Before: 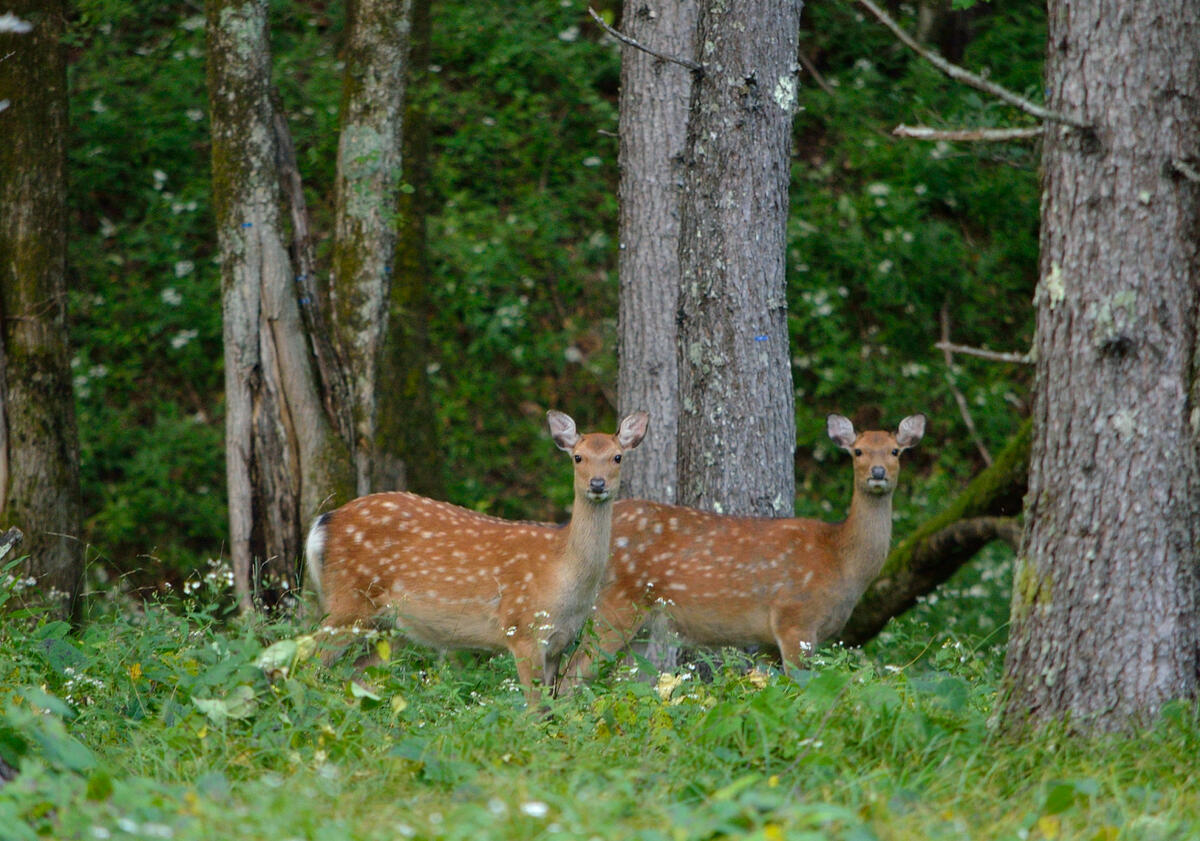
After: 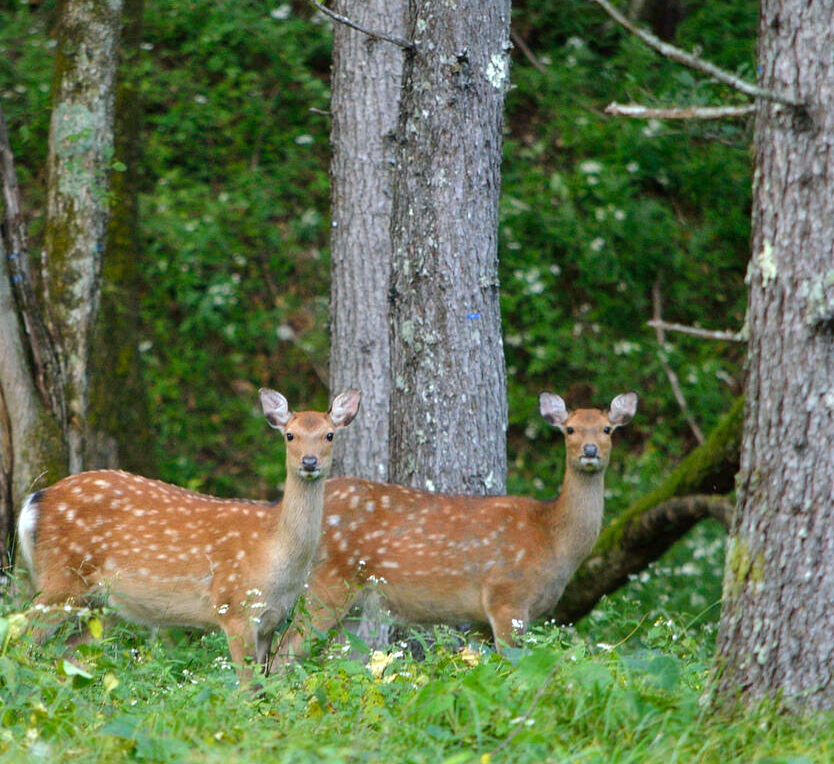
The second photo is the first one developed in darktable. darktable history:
crop and rotate: left 24.034%, top 2.838%, right 6.406%, bottom 6.299%
exposure: exposure 0.556 EV, compensate highlight preservation false
white balance: red 0.98, blue 1.034
